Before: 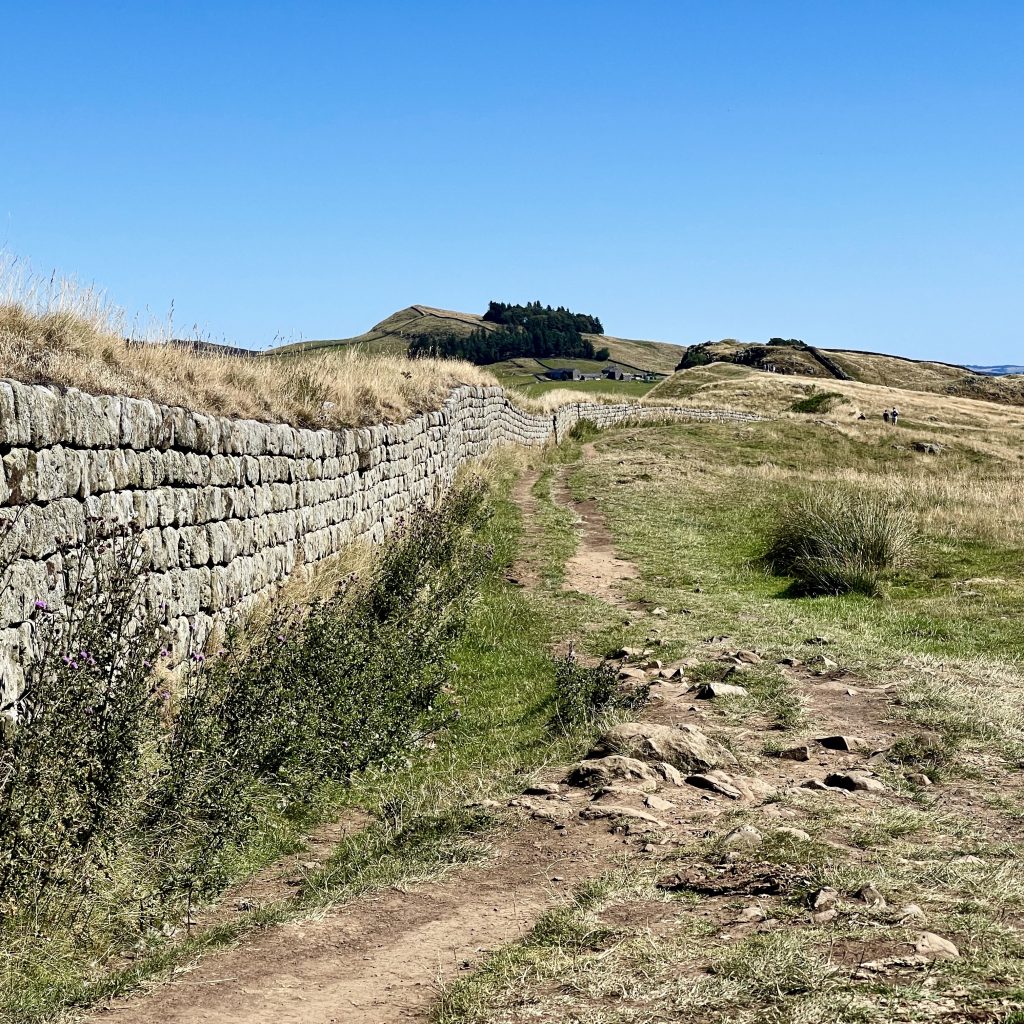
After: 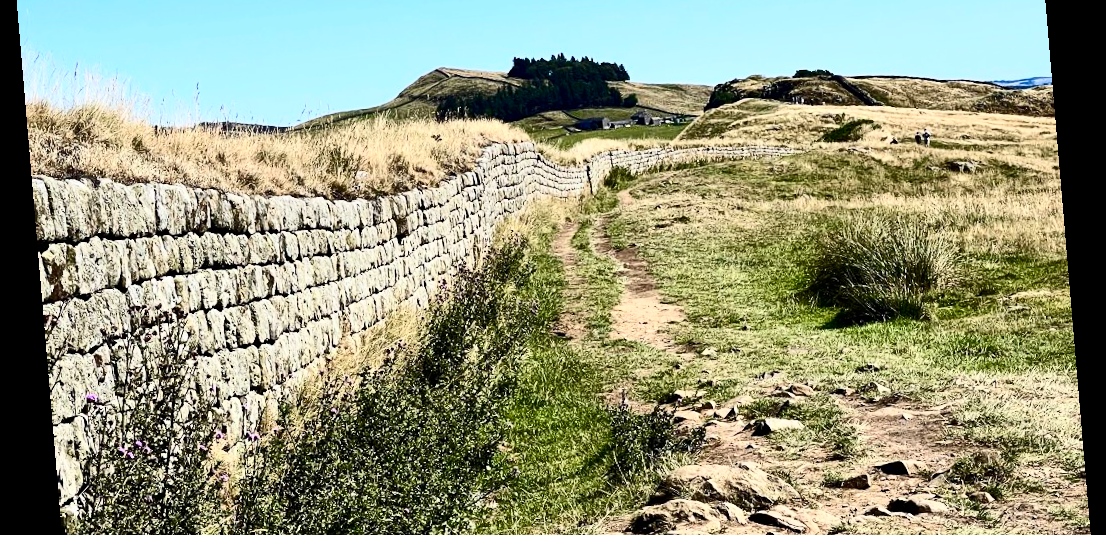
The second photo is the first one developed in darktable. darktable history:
crop and rotate: top 26.056%, bottom 25.543%
contrast brightness saturation: contrast 0.4, brightness 0.05, saturation 0.25
rotate and perspective: rotation -4.86°, automatic cropping off
